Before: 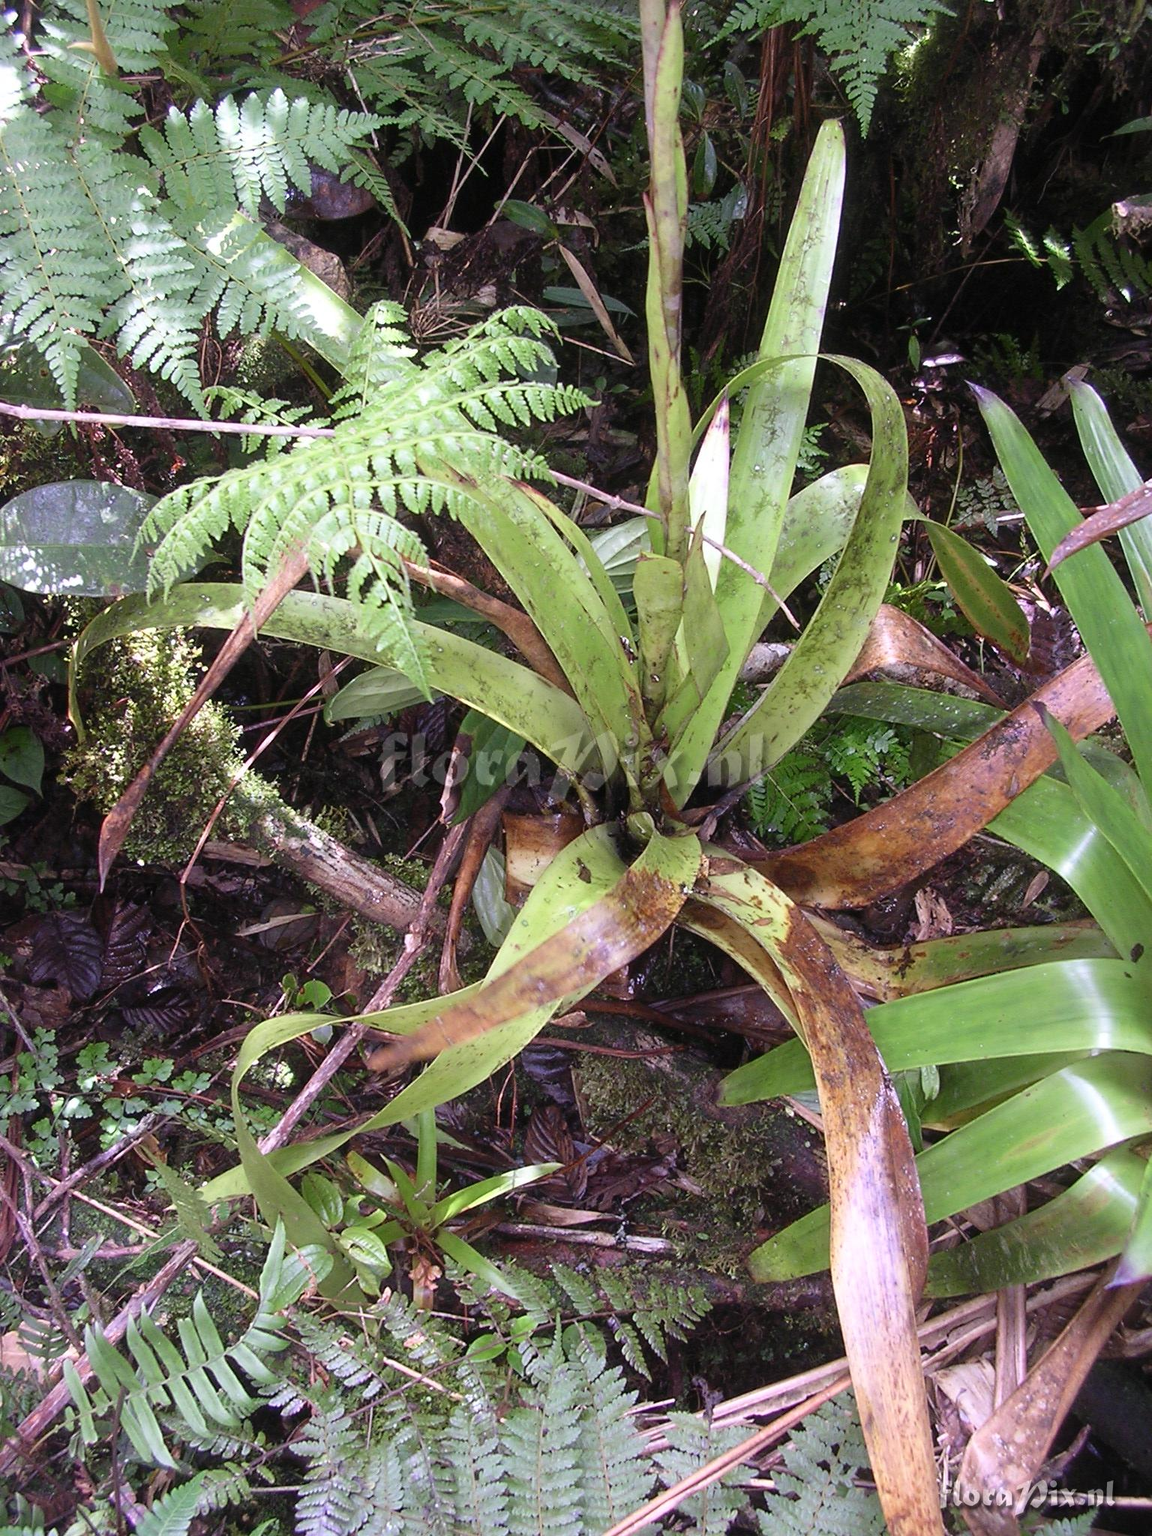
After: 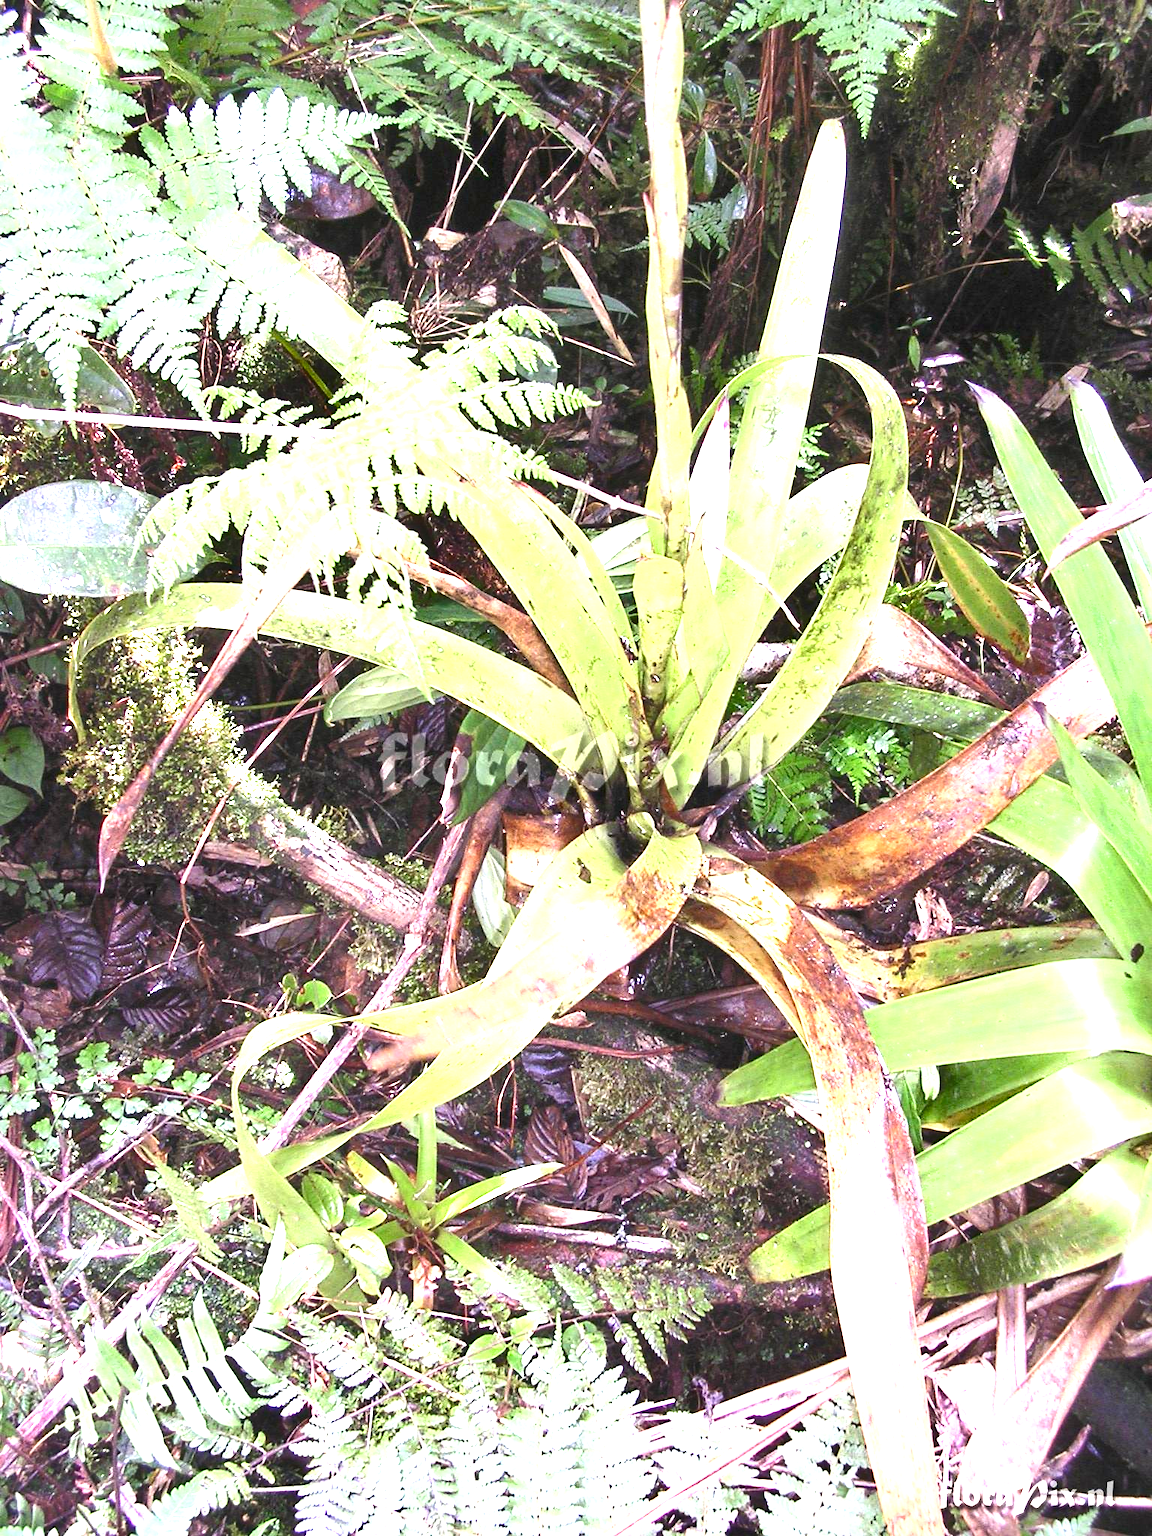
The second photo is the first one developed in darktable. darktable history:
exposure: exposure 2.037 EV, compensate highlight preservation false
shadows and highlights: shadows 34.34, highlights -34.96, soften with gaussian
